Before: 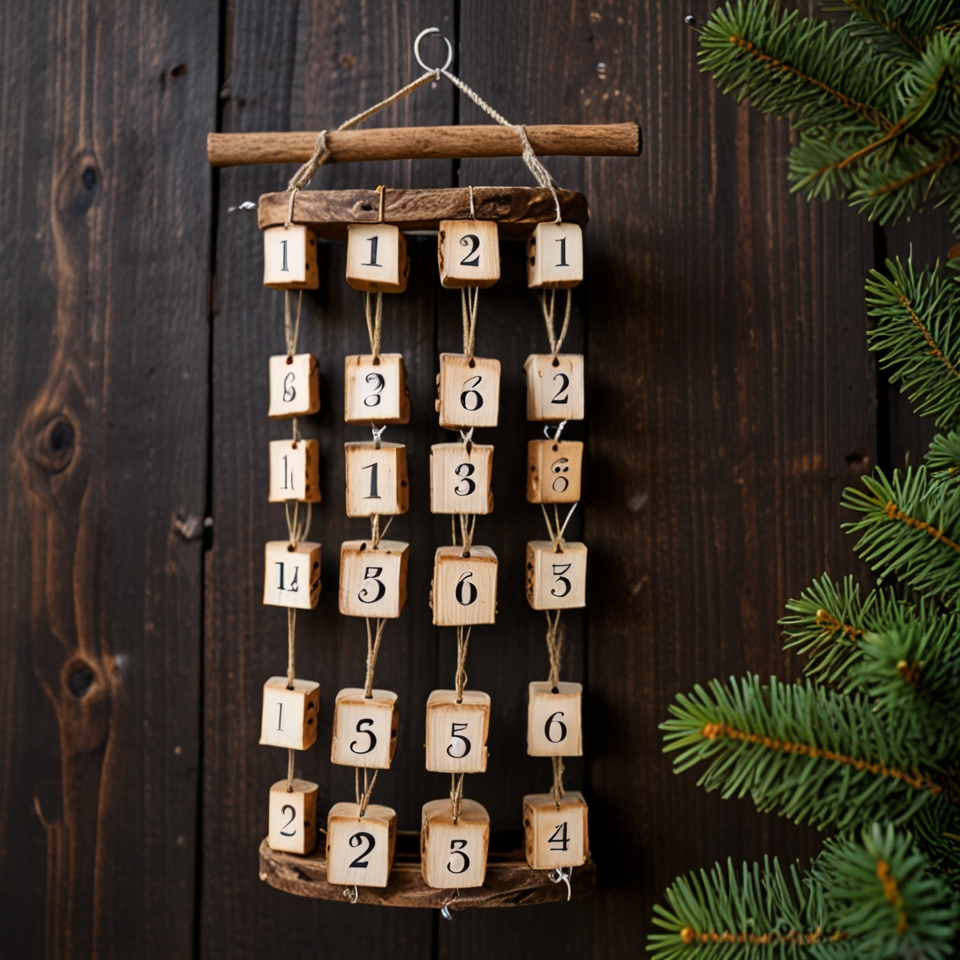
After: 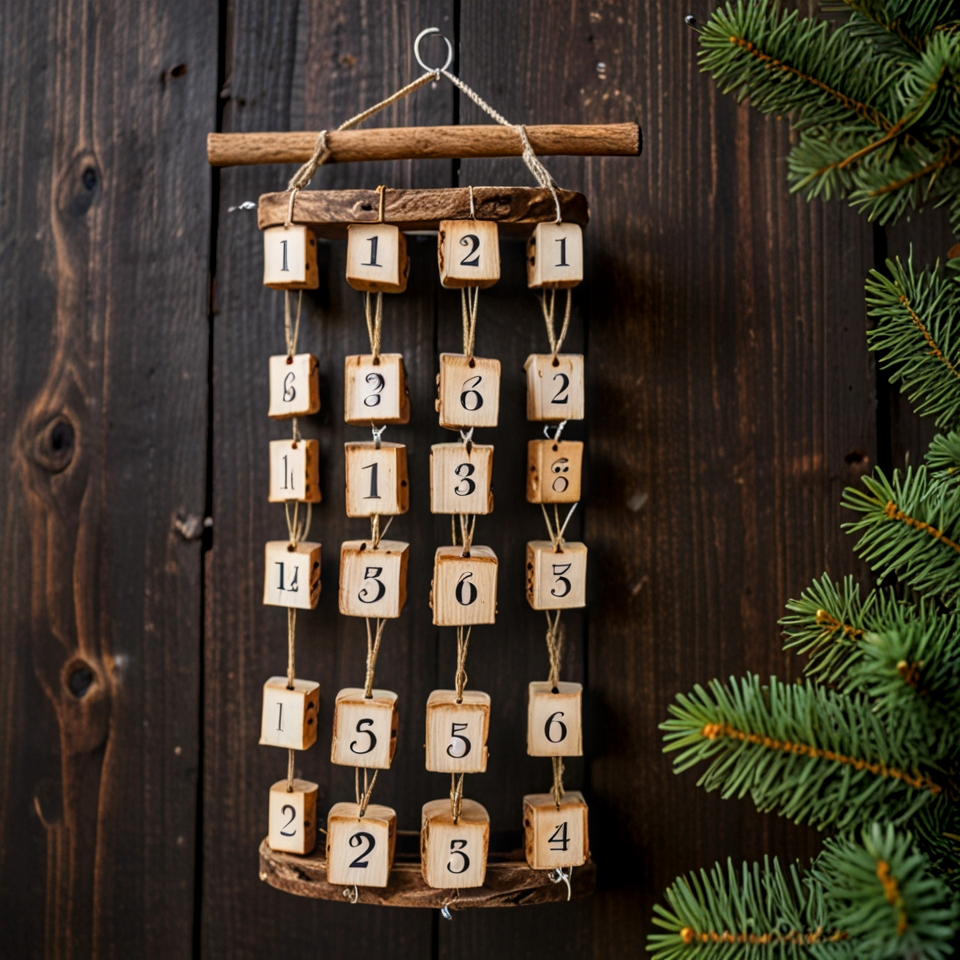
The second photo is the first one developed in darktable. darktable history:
local contrast: detail 130%
color zones: curves: ch1 [(0, 0.525) (0.143, 0.556) (0.286, 0.52) (0.429, 0.5) (0.571, 0.5) (0.714, 0.5) (0.857, 0.503) (1, 0.525)]
